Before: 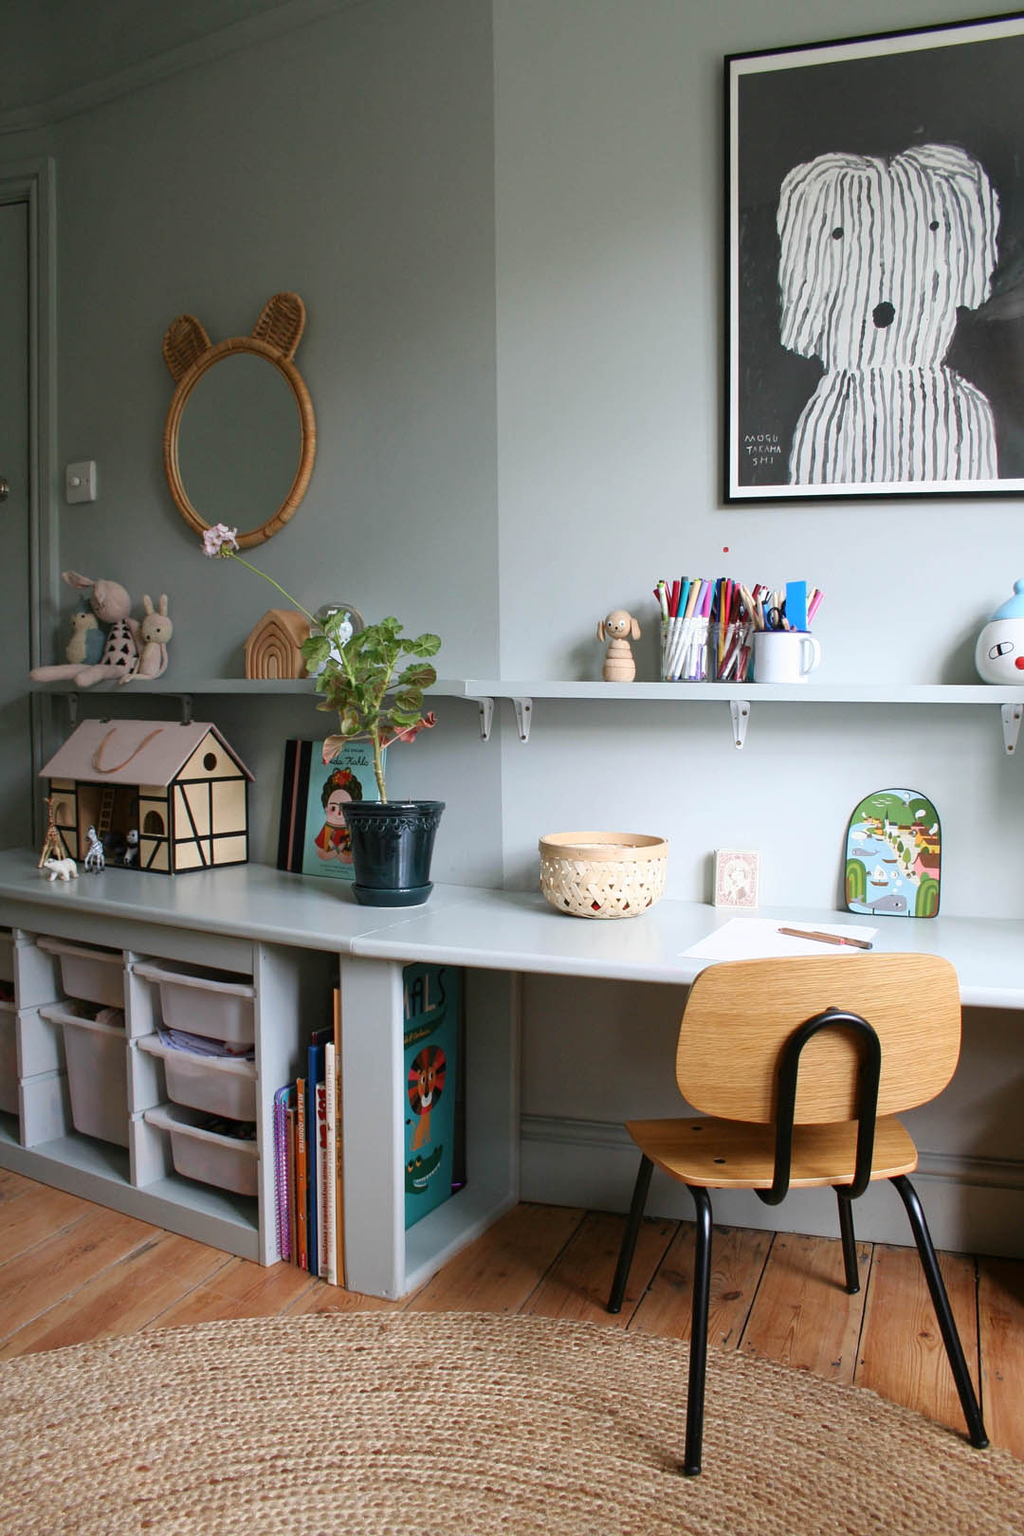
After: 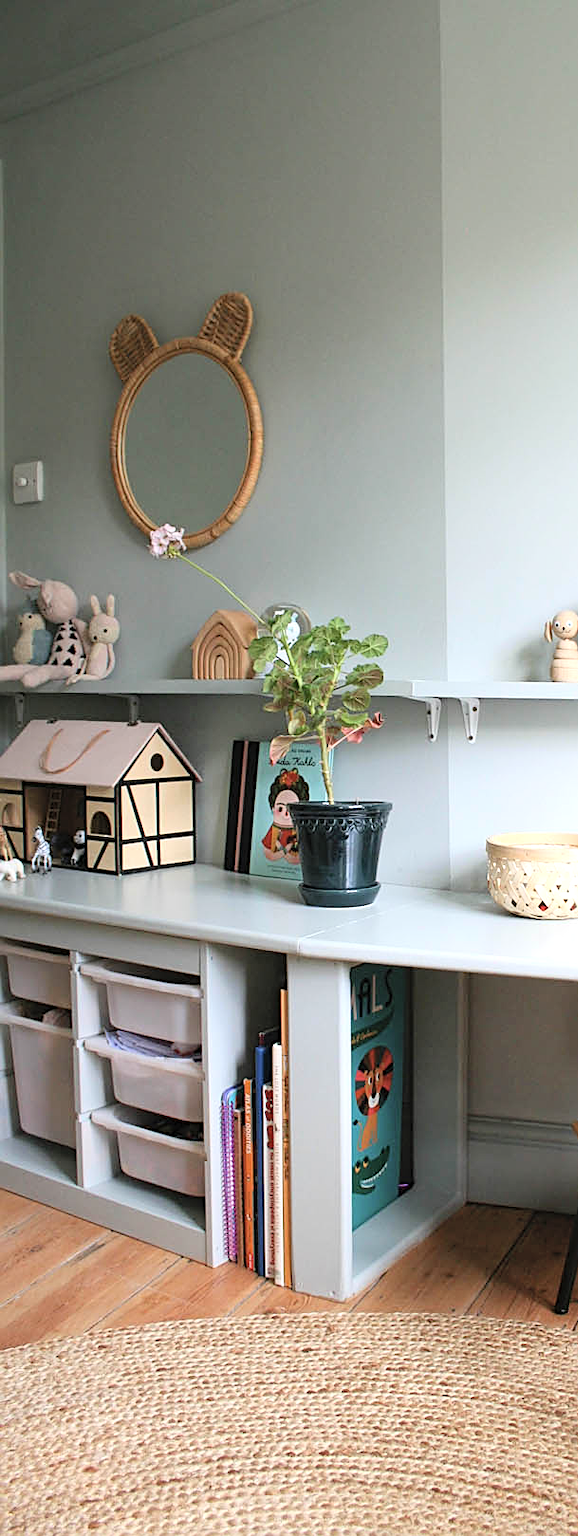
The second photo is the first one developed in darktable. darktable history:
tone equalizer: -8 EV -0.403 EV, -7 EV -0.376 EV, -6 EV -0.325 EV, -5 EV -0.225 EV, -3 EV 0.237 EV, -2 EV 0.328 EV, -1 EV 0.37 EV, +0 EV 0.409 EV
shadows and highlights: radius 333.56, shadows 63.51, highlights 5.71, compress 88.04%, highlights color adjustment 41.71%, soften with gaussian
crop: left 5.226%, right 38.233%
contrast brightness saturation: contrast 0.142, brightness 0.219
sharpen: on, module defaults
